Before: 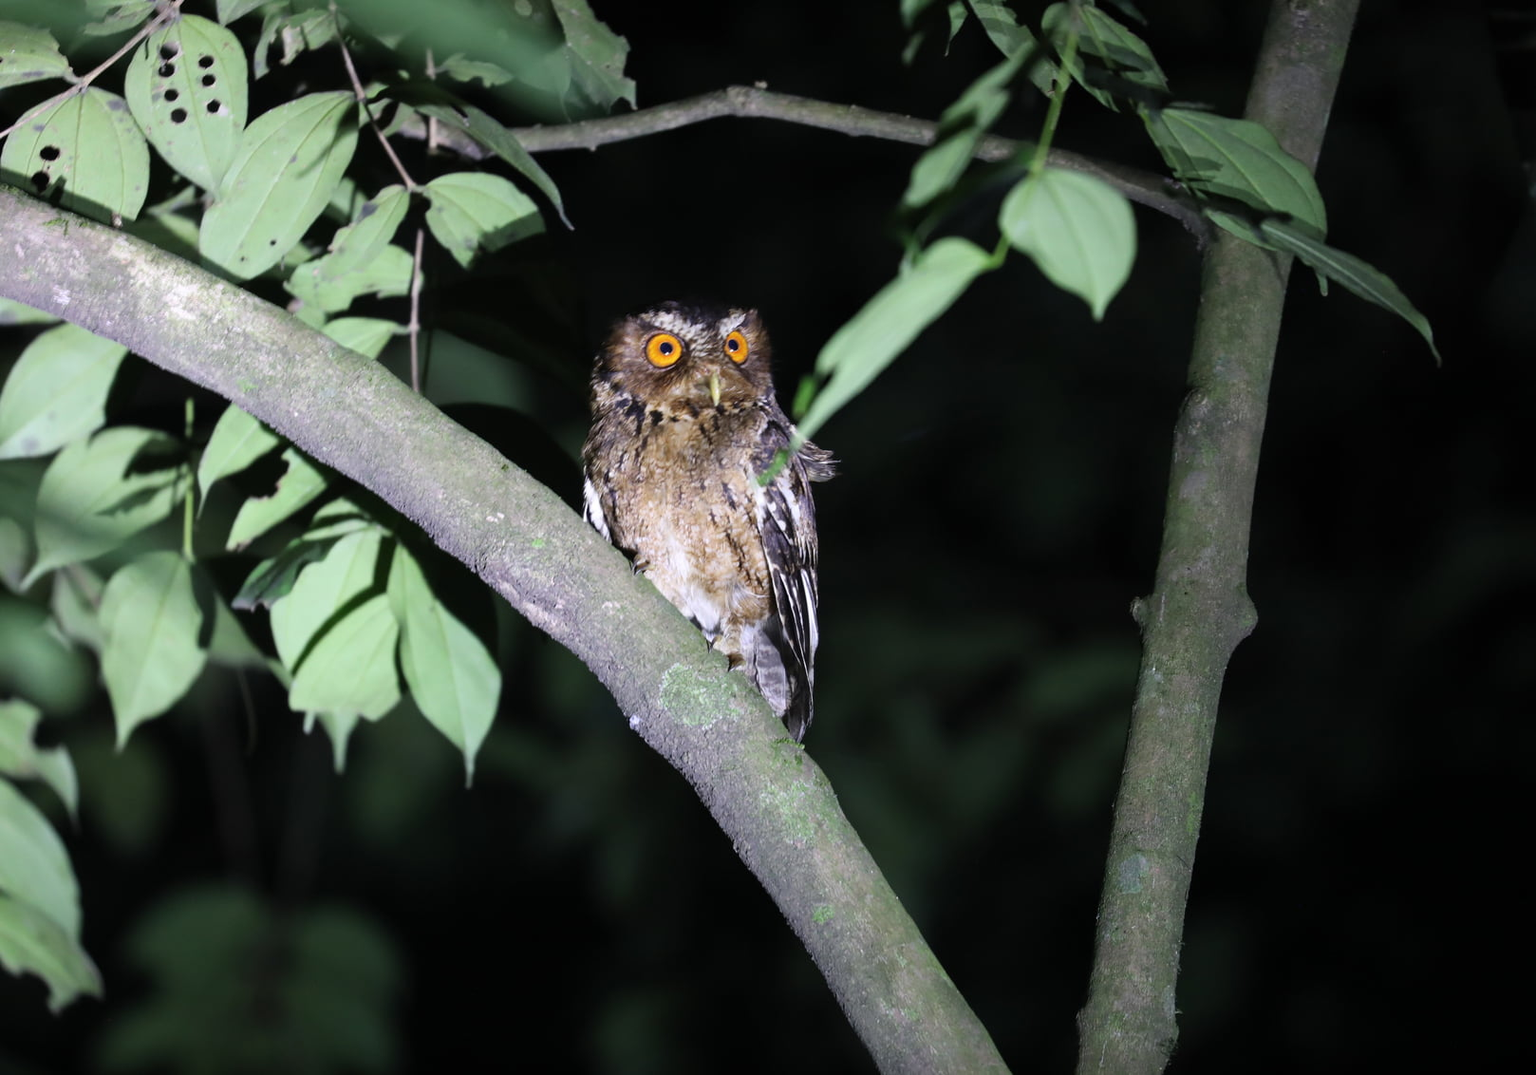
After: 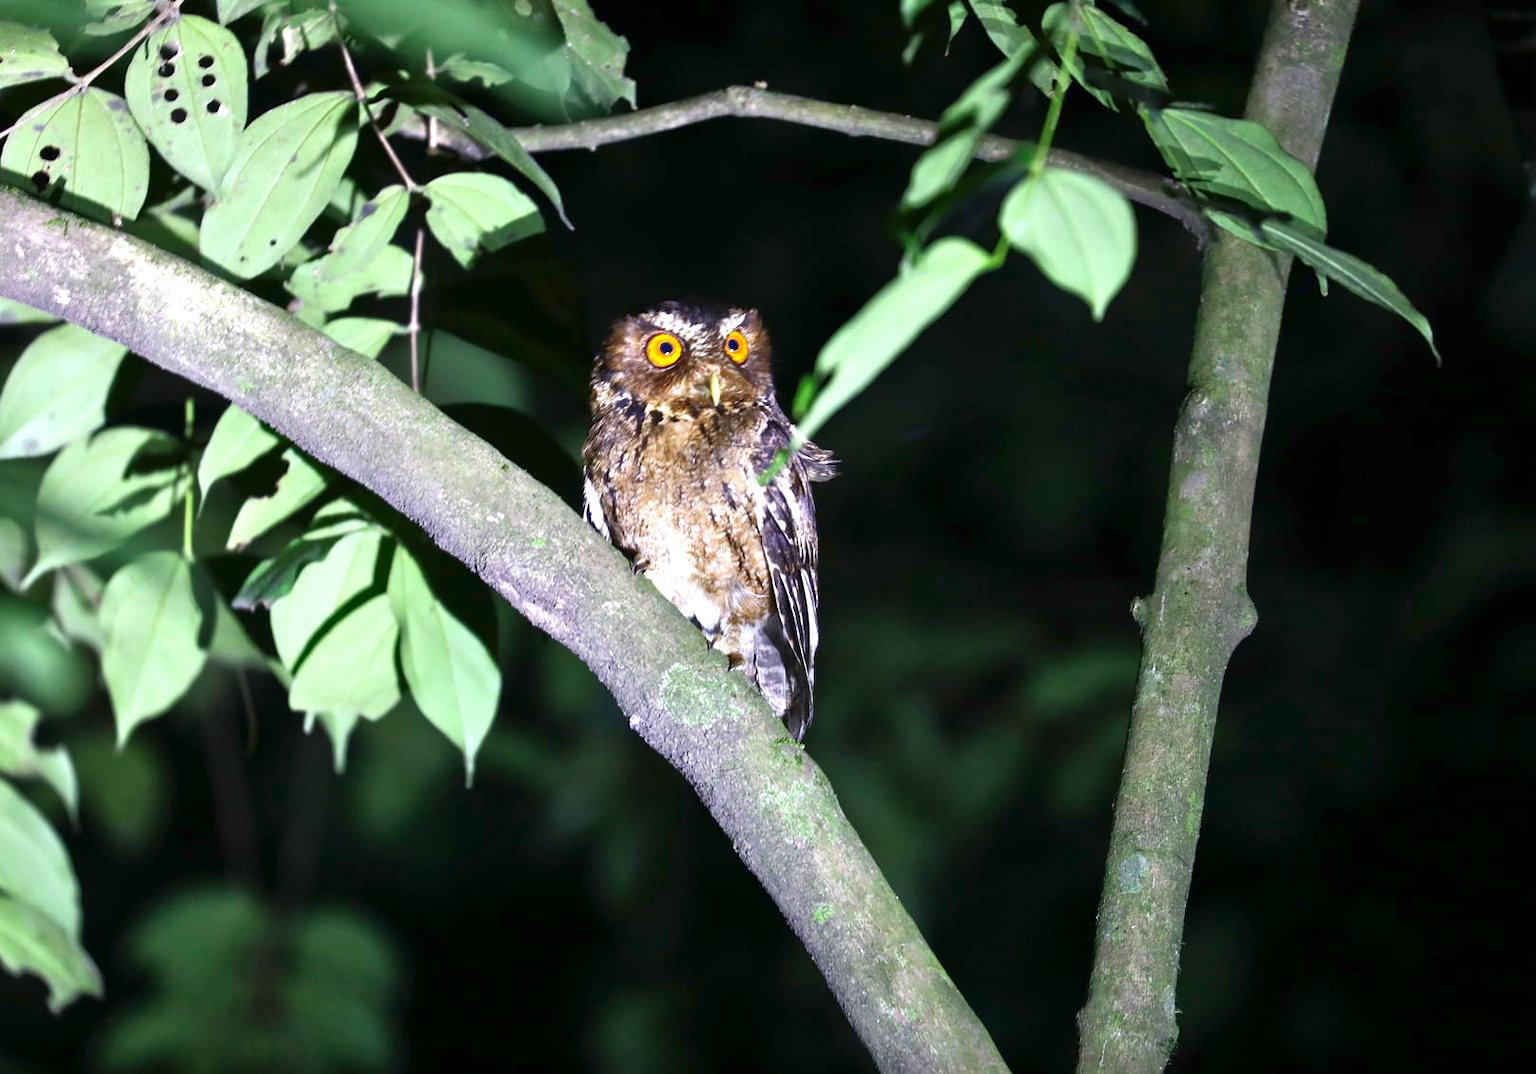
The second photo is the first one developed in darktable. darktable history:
base curve: curves: ch0 [(0, 0) (0.297, 0.298) (1, 1)], preserve colors none
exposure: exposure 0.6 EV, compensate highlight preservation false
contrast brightness saturation: contrast 0.103, brightness -0.268, saturation 0.138
tone equalizer: -8 EV 1.96 EV, -7 EV 2 EV, -6 EV 1.99 EV, -5 EV 1.97 EV, -4 EV 1.97 EV, -3 EV 1.49 EV, -2 EV 0.974 EV, -1 EV 0.507 EV
